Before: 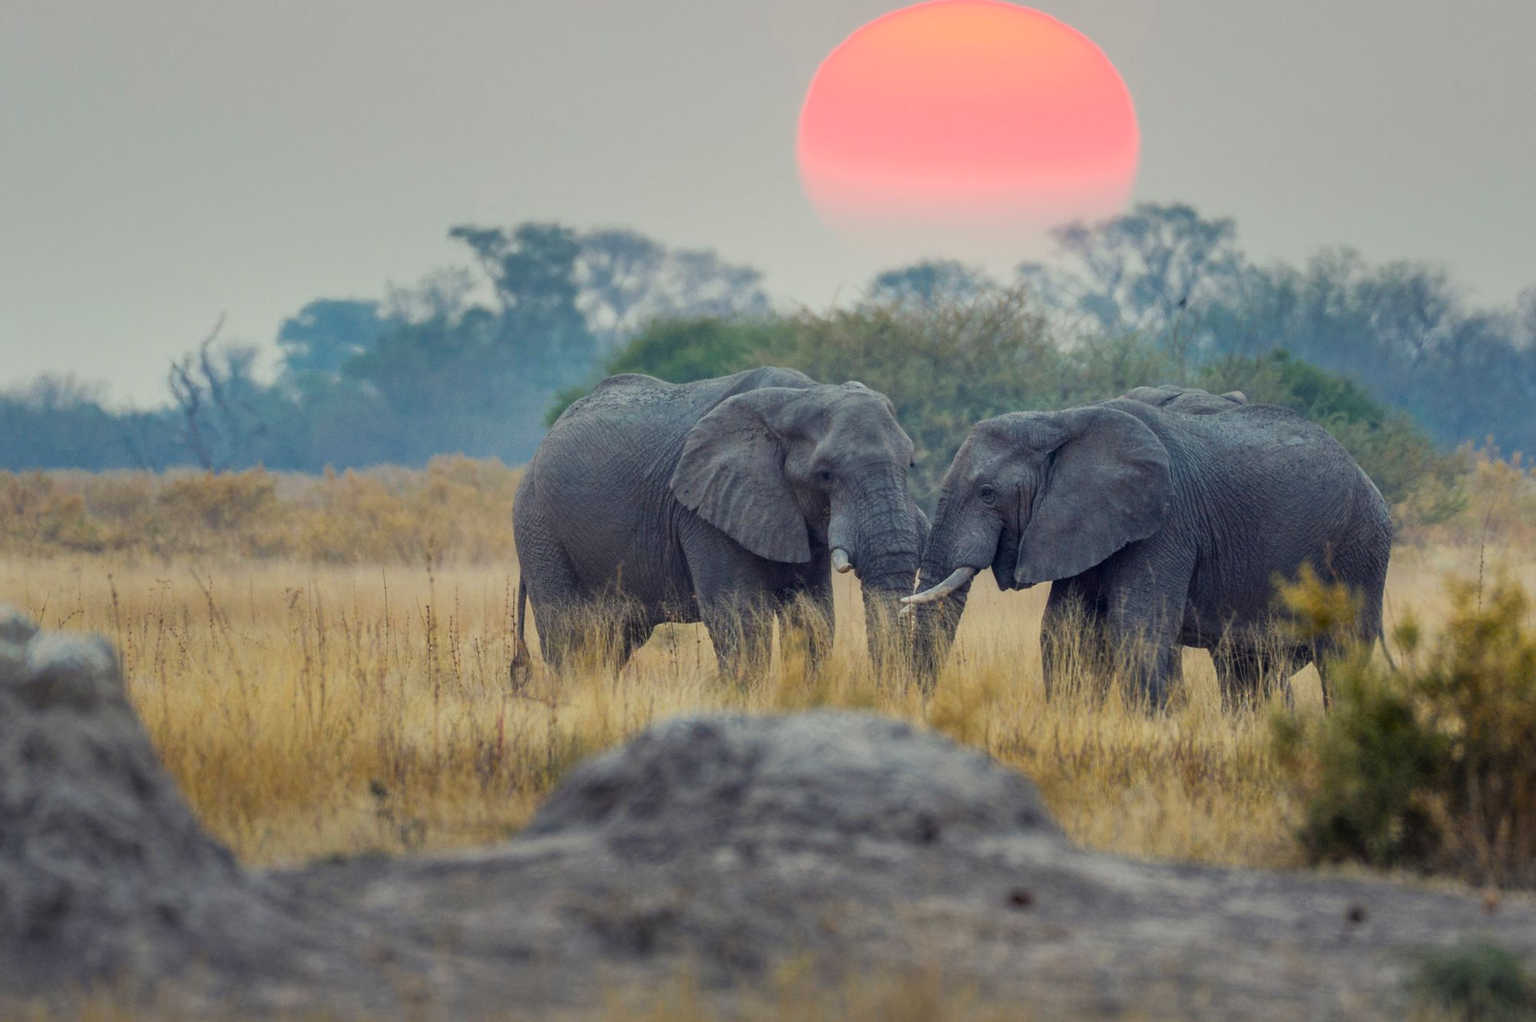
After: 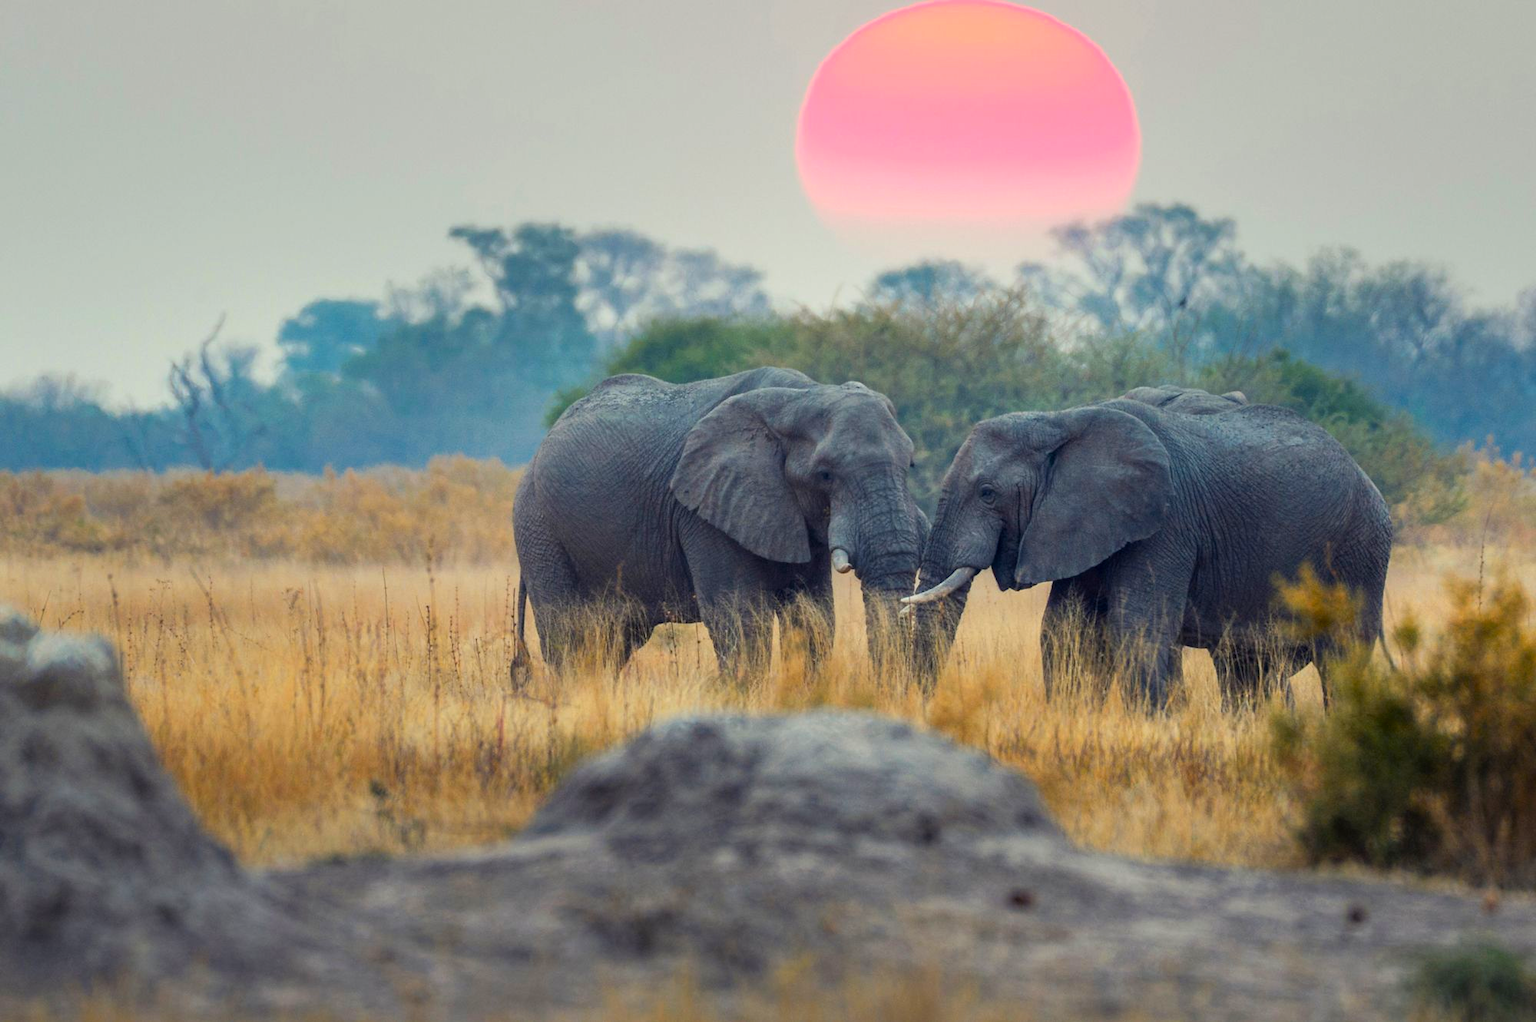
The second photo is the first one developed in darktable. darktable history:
tone equalizer: -8 EV -0.432 EV, -7 EV -0.362 EV, -6 EV -0.366 EV, -5 EV -0.245 EV, -3 EV 0.213 EV, -2 EV 0.315 EV, -1 EV 0.382 EV, +0 EV 0.39 EV, edges refinement/feathering 500, mask exposure compensation -1.57 EV, preserve details guided filter
color zones: curves: ch1 [(0.24, 0.629) (0.75, 0.5)]; ch2 [(0.255, 0.454) (0.745, 0.491)]
